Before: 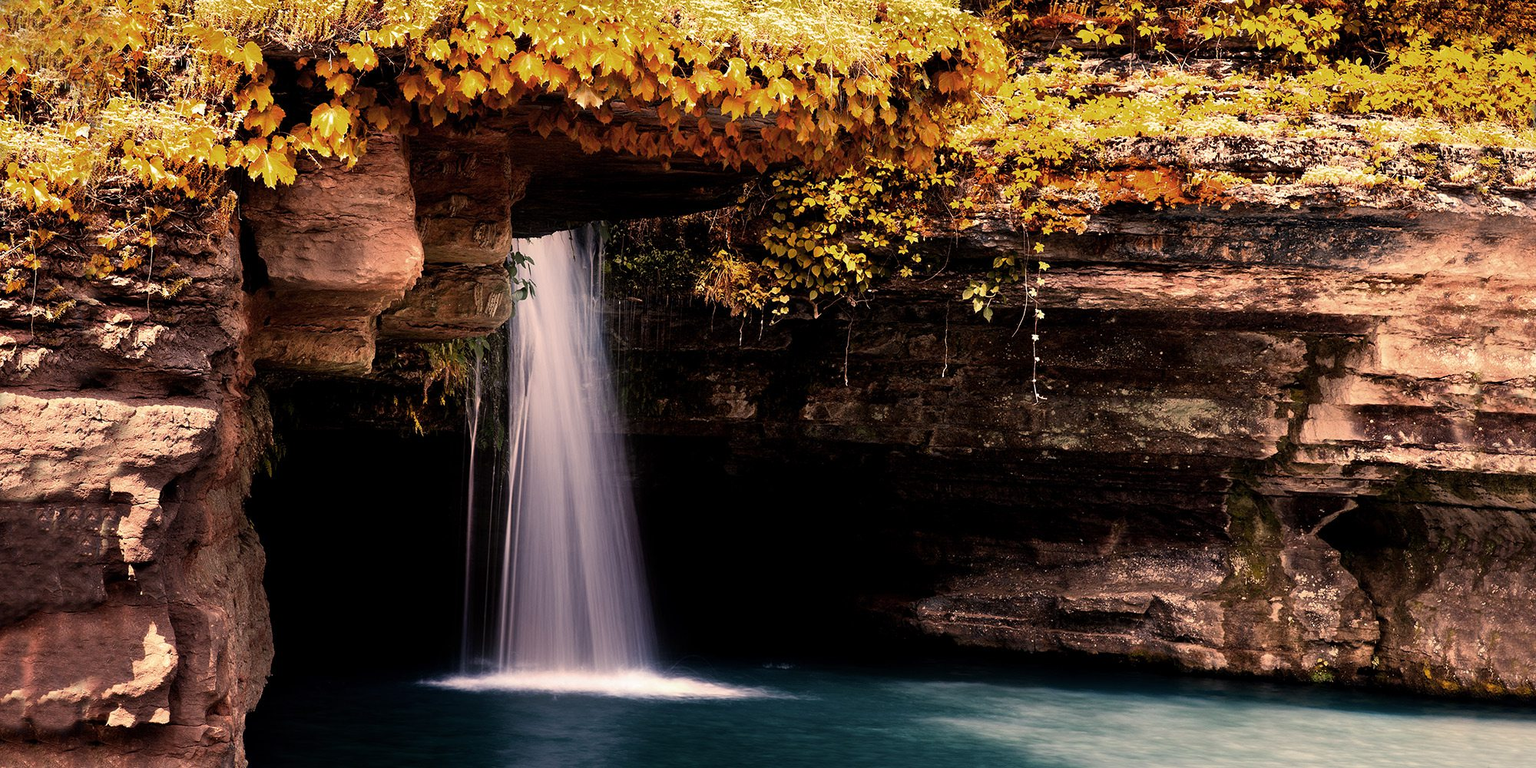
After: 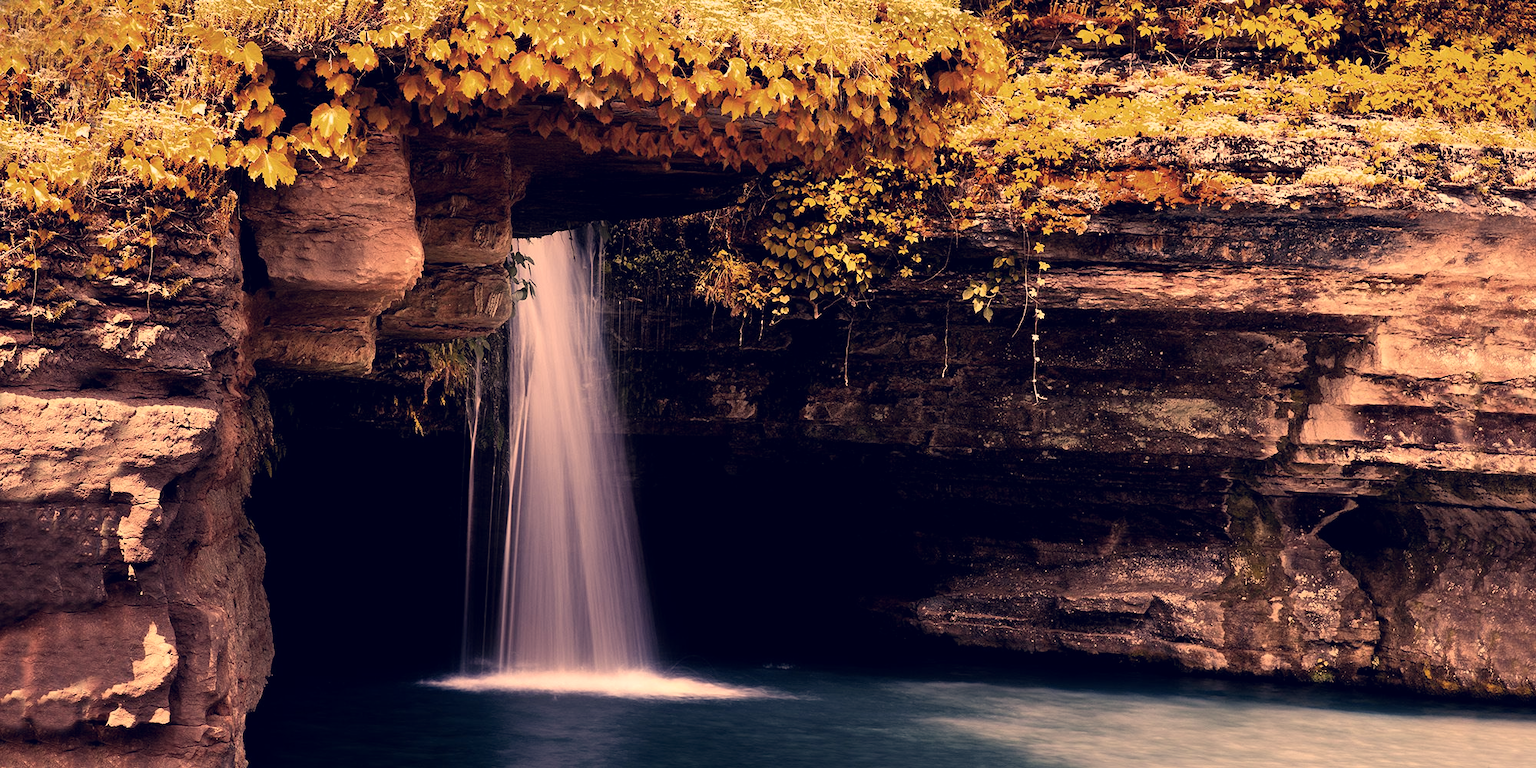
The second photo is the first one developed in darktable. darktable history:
color correction: highlights a* 20.14, highlights b* 27.66, shadows a* 3.28, shadows b* -17.04, saturation 0.764
